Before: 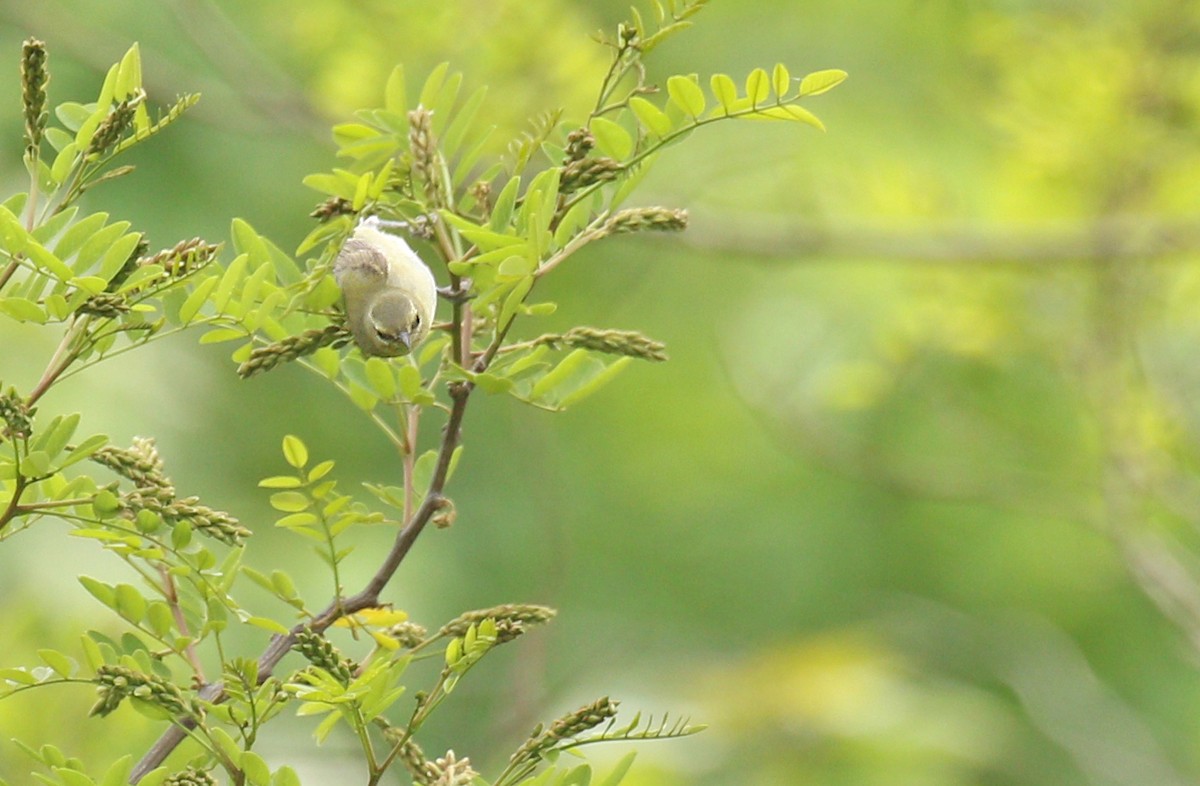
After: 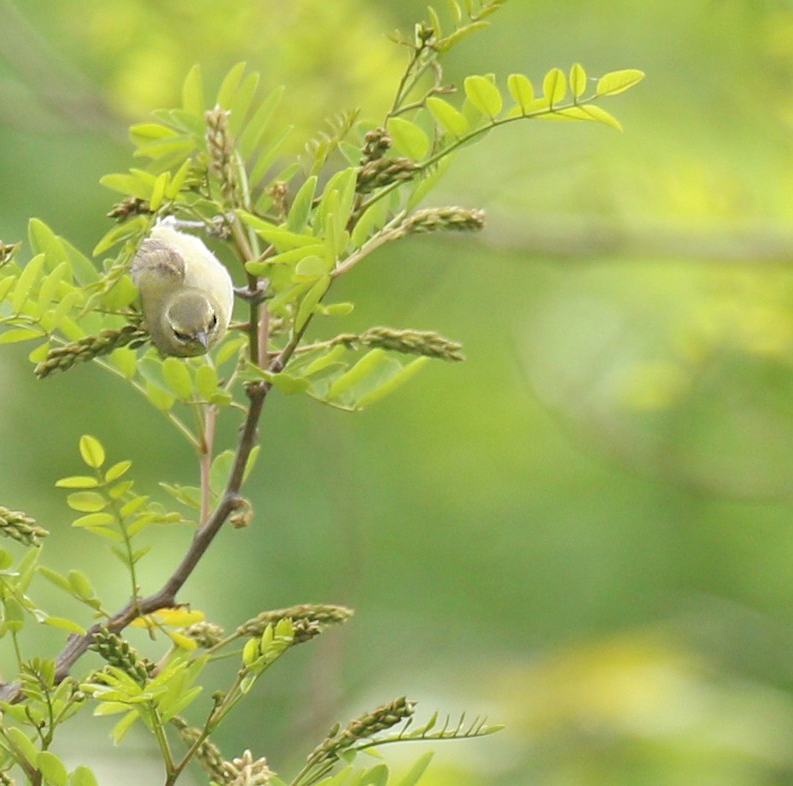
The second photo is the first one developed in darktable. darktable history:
crop: left 16.933%, right 16.912%
